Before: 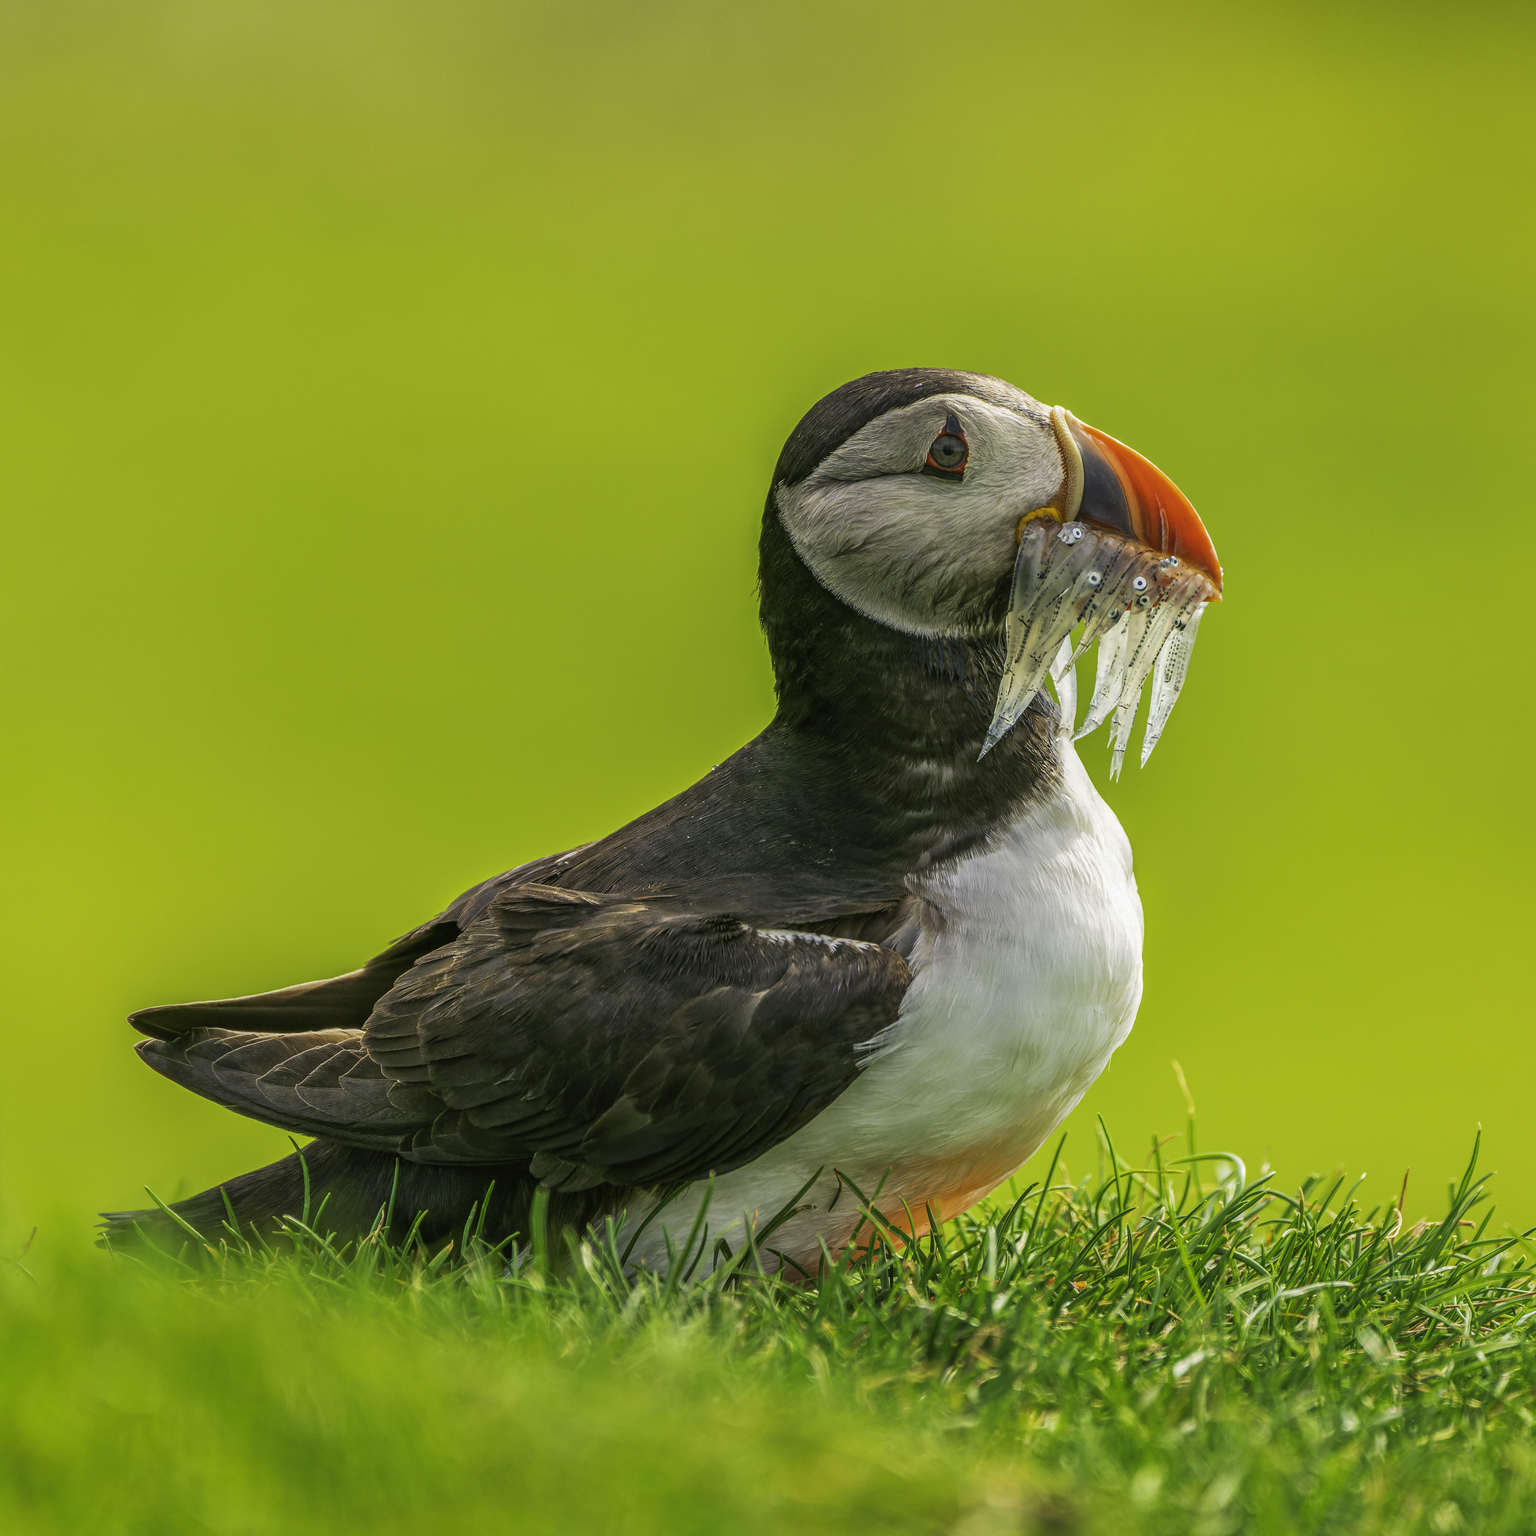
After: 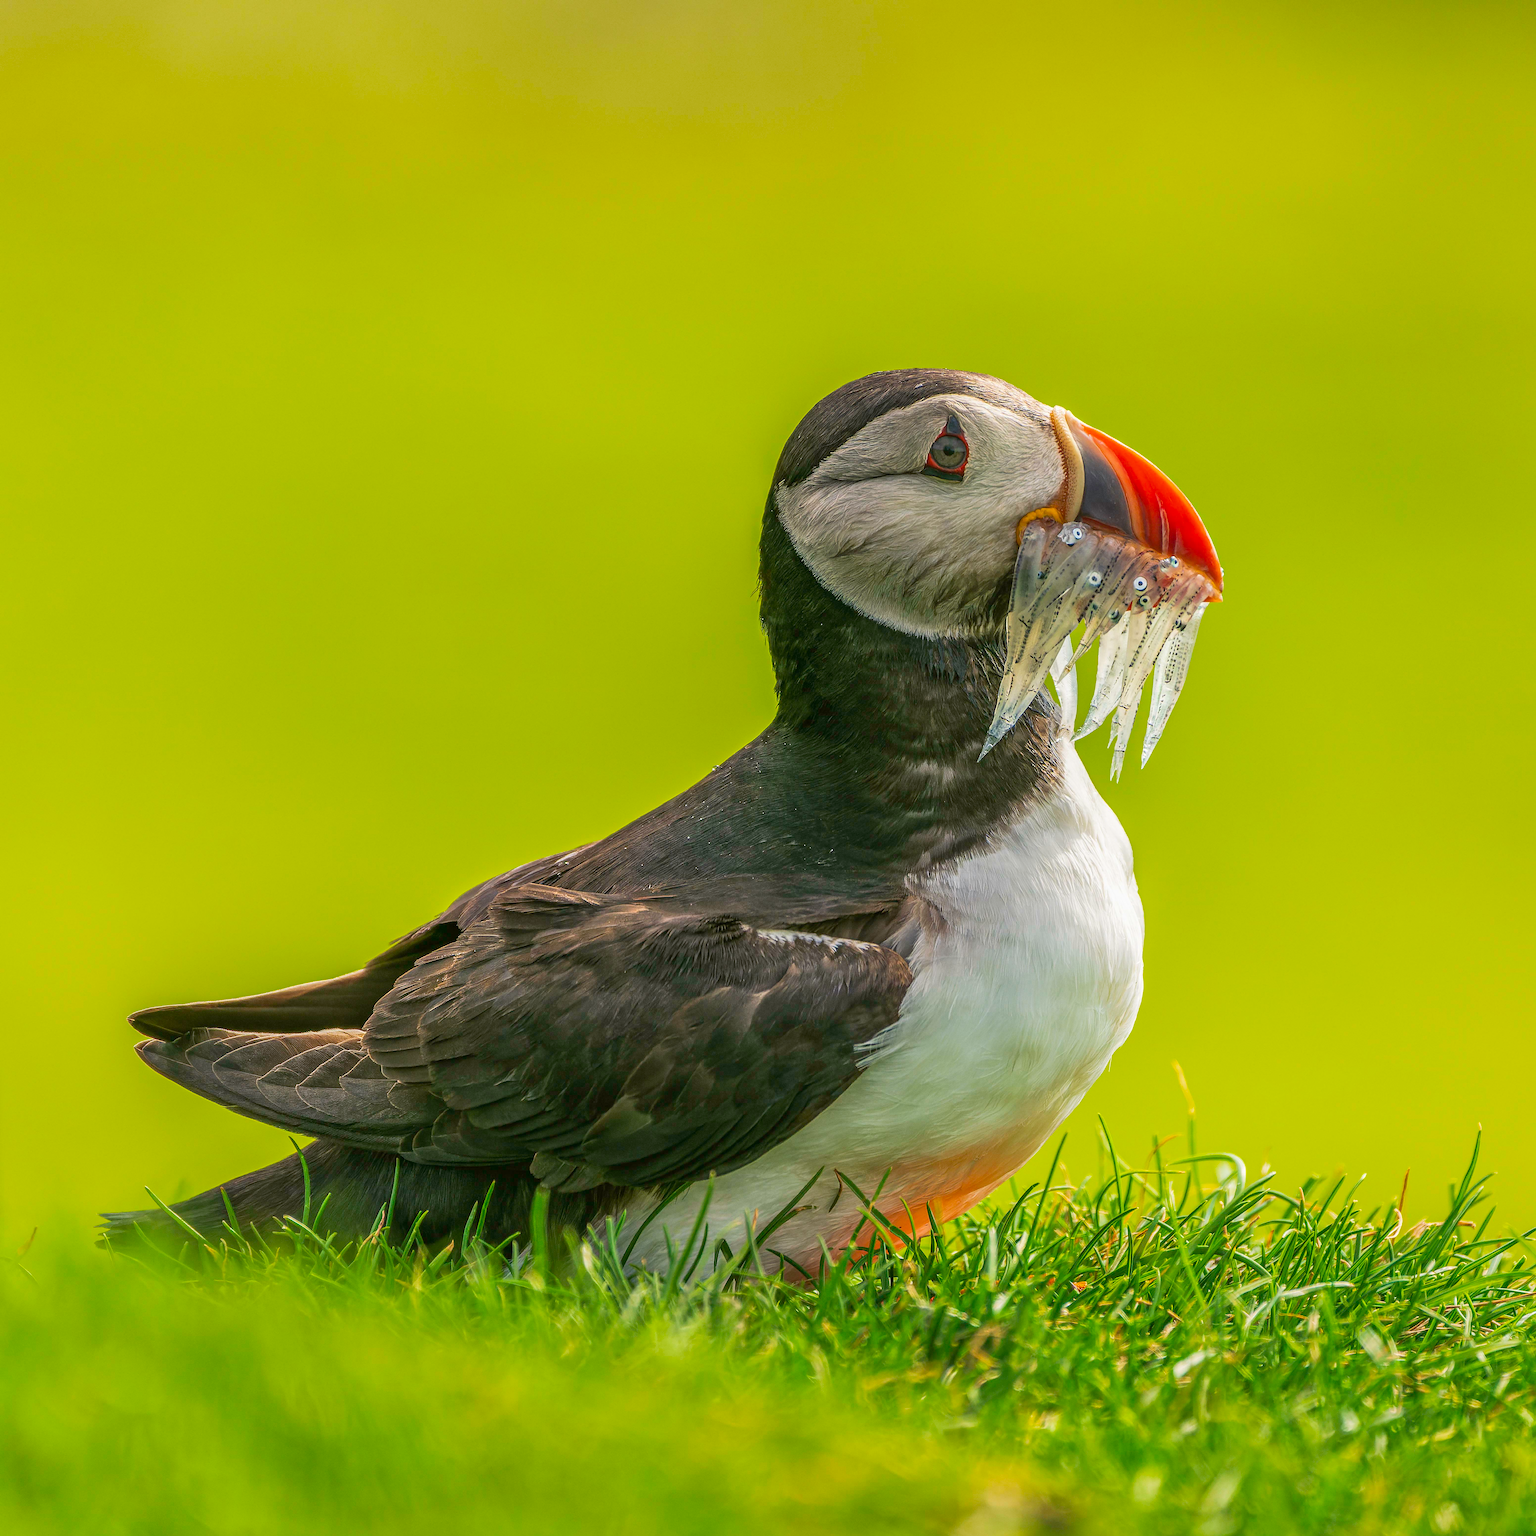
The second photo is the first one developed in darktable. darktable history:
sharpen: on, module defaults
tone equalizer: on, module defaults
color zones: curves: ch0 [(0.068, 0.464) (0.25, 0.5) (0.48, 0.508) (0.75, 0.536) (0.886, 0.476) (0.967, 0.456)]; ch1 [(0.066, 0.456) (0.25, 0.5) (0.616, 0.508) (0.746, 0.56) (0.934, 0.444)]
